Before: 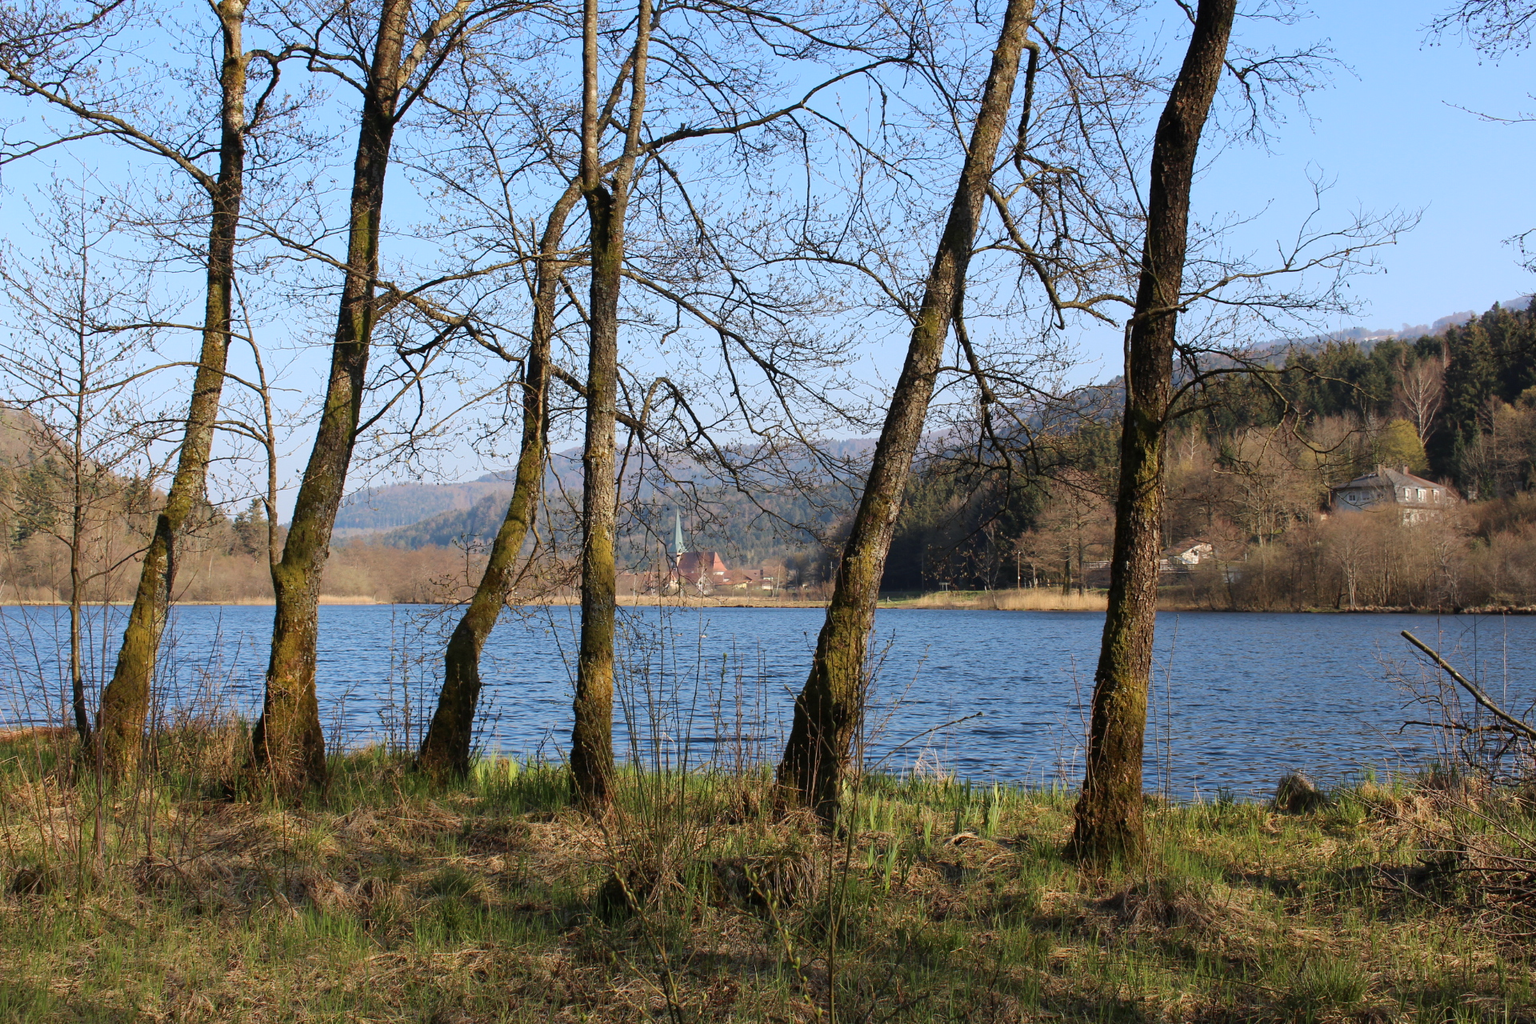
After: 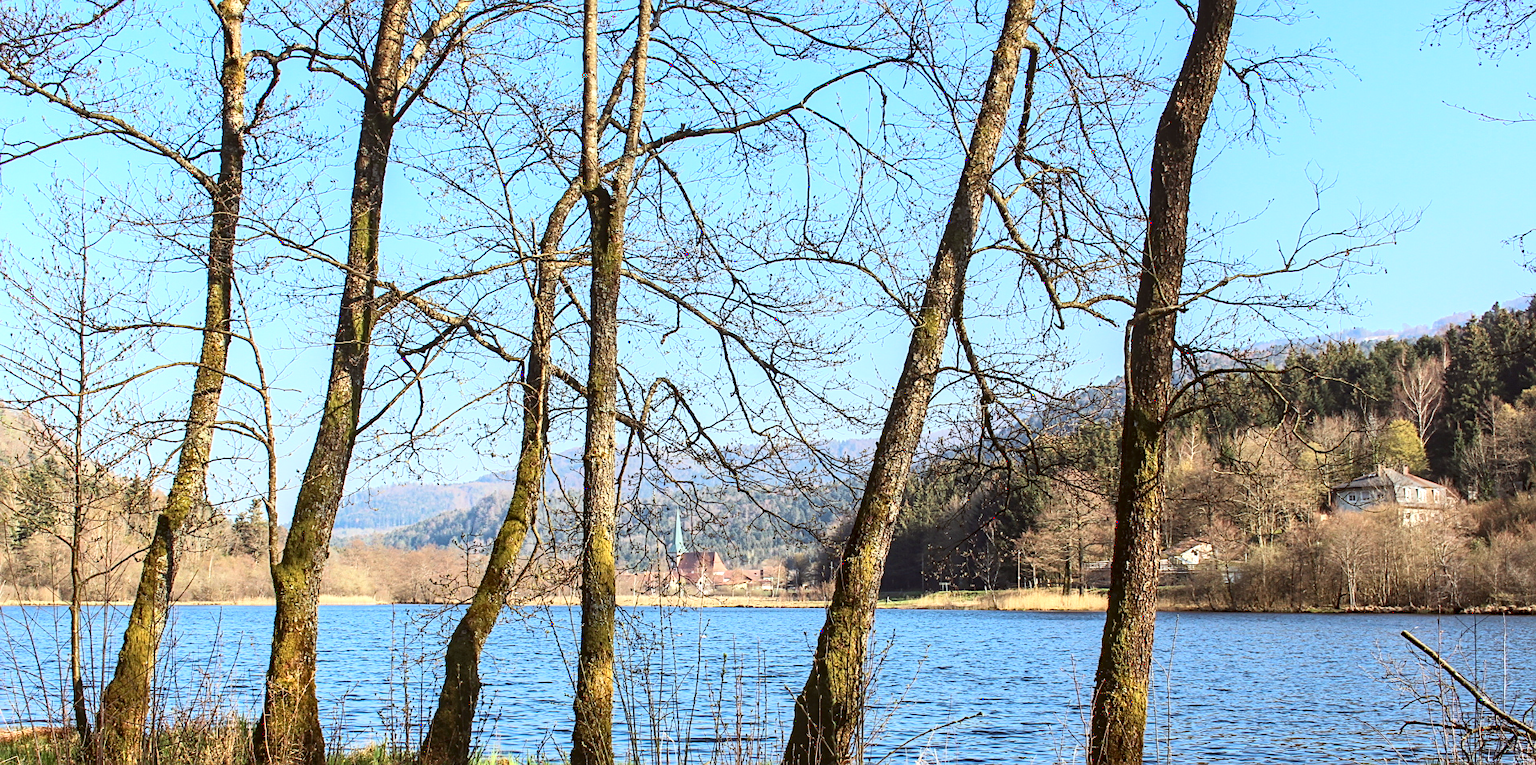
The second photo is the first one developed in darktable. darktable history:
local contrast: on, module defaults
crop: bottom 24.925%
color correction: highlights a* -5.05, highlights b* -3.76, shadows a* 4.08, shadows b* 4.5
tone curve: curves: ch0 [(0, 0.03) (0.037, 0.045) (0.123, 0.123) (0.19, 0.186) (0.277, 0.279) (0.474, 0.517) (0.584, 0.664) (0.678, 0.777) (0.875, 0.92) (1, 0.965)]; ch1 [(0, 0) (0.243, 0.245) (0.402, 0.41) (0.493, 0.487) (0.508, 0.503) (0.531, 0.532) (0.551, 0.556) (0.637, 0.671) (0.694, 0.732) (1, 1)]; ch2 [(0, 0) (0.249, 0.216) (0.356, 0.329) (0.424, 0.442) (0.476, 0.477) (0.498, 0.503) (0.517, 0.524) (0.532, 0.547) (0.562, 0.576) (0.614, 0.644) (0.706, 0.748) (0.808, 0.809) (0.991, 0.968)]
exposure: exposure 0.766 EV, compensate highlight preservation false
sharpen: on, module defaults
haze removal: strength 0.131, distance 0.249, compatibility mode true, adaptive false
